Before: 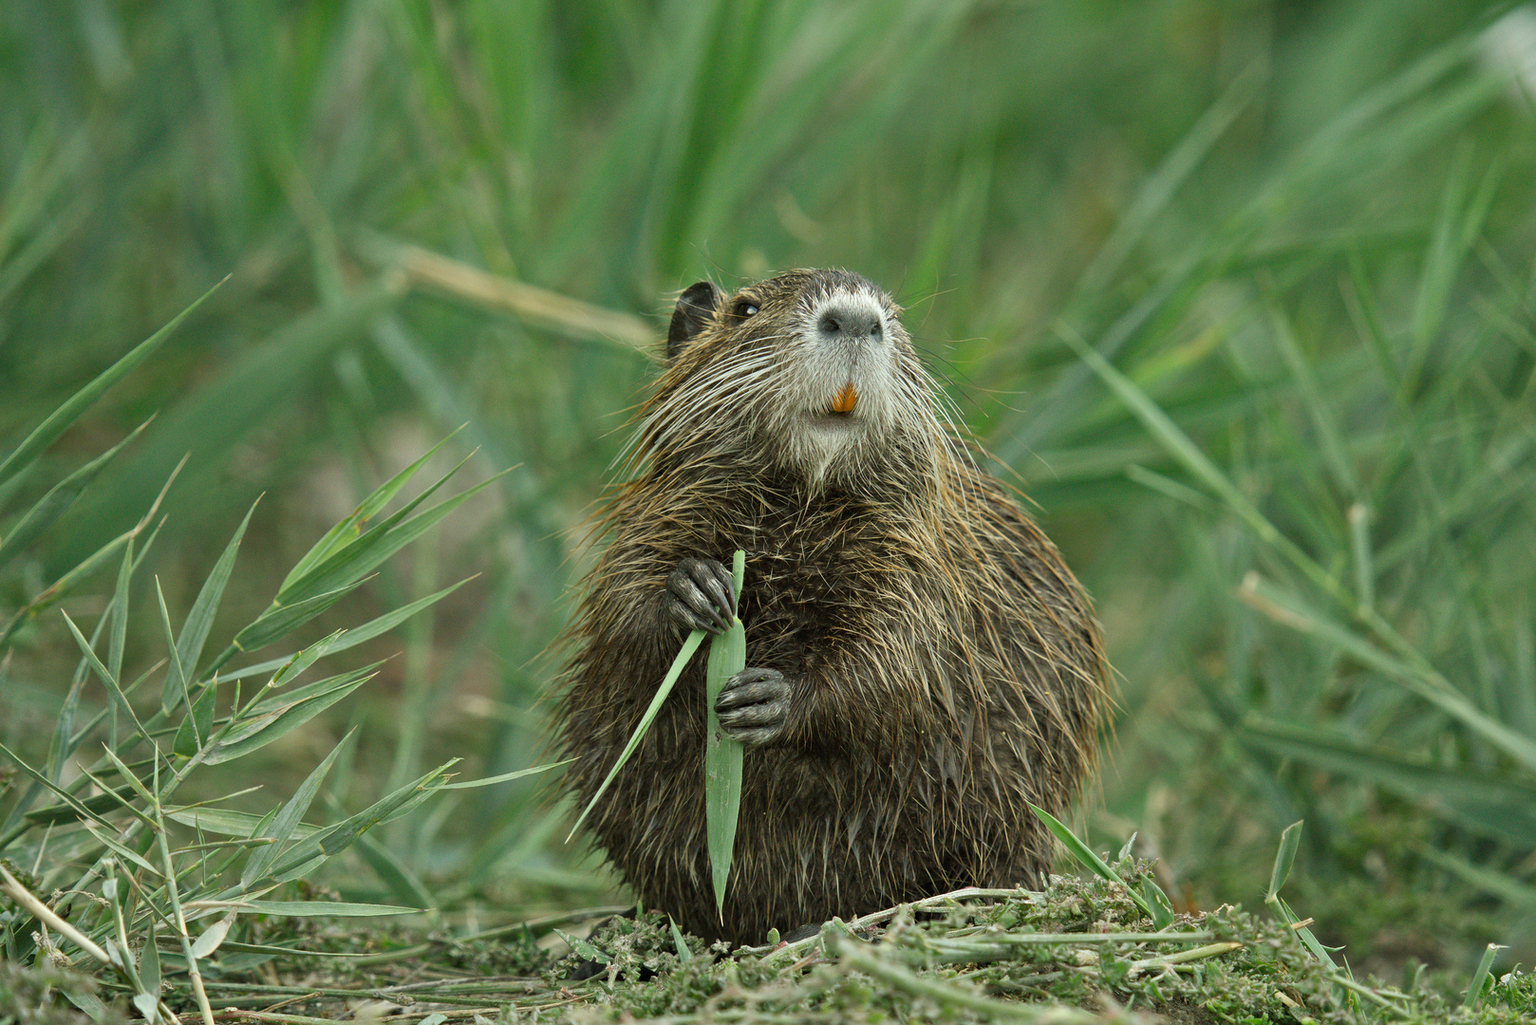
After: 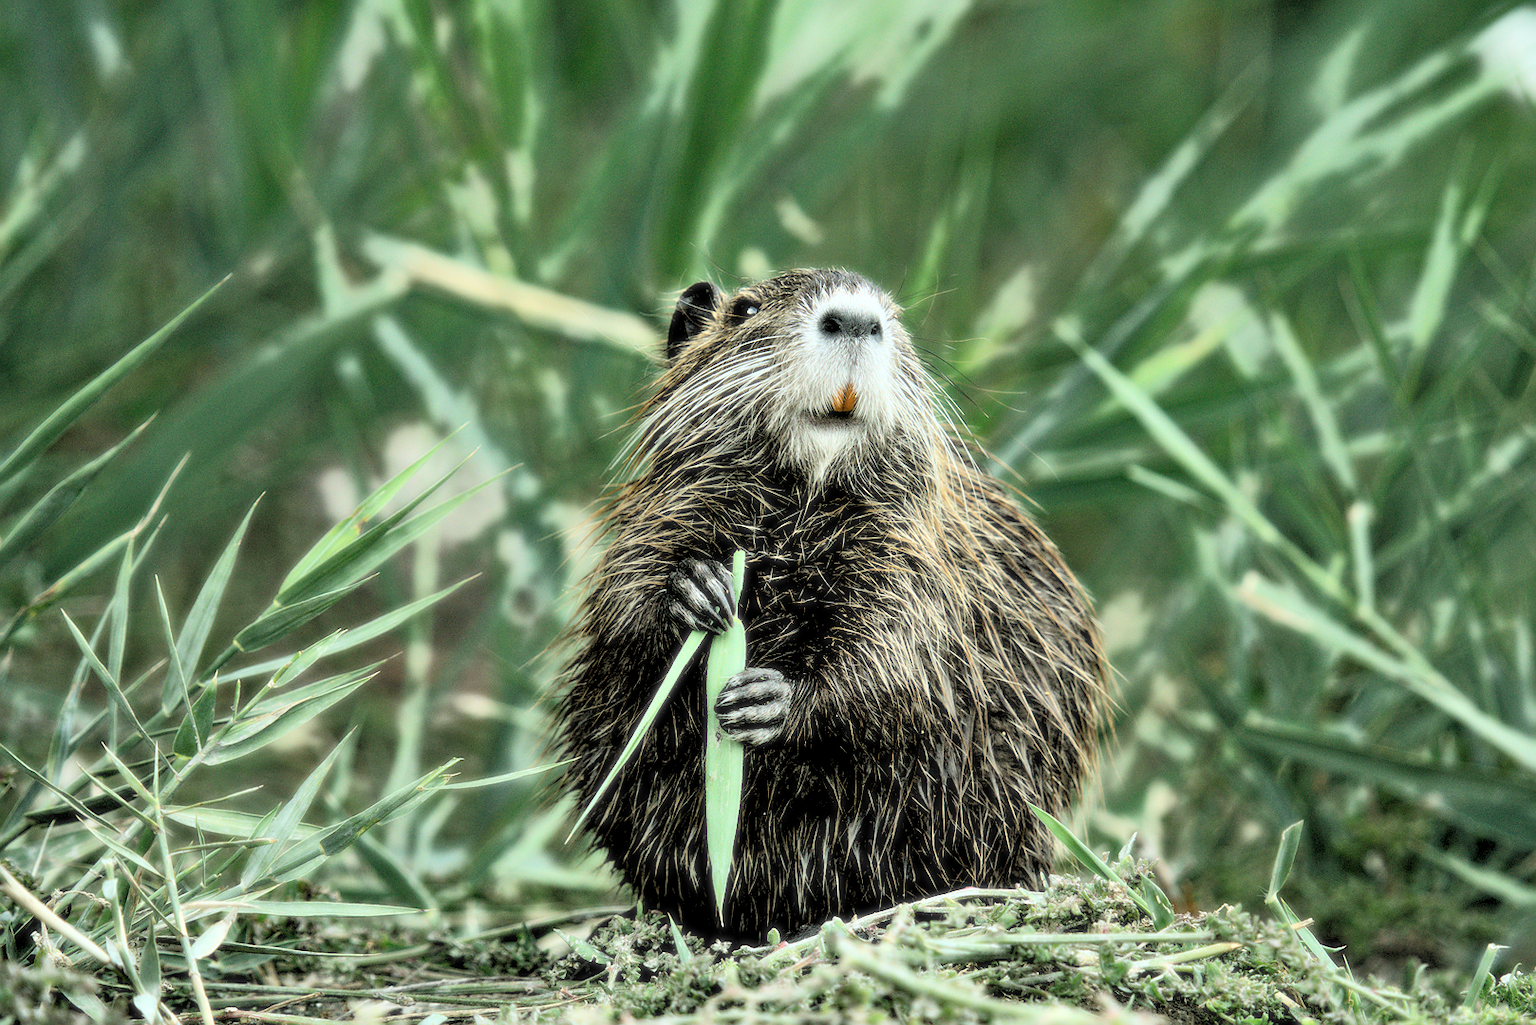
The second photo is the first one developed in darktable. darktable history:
shadows and highlights: low approximation 0.01, soften with gaussian
color calibration: illuminant as shot in camera, x 0.358, y 0.373, temperature 4628.91 K
bloom: size 0%, threshold 54.82%, strength 8.31%
rgb levels: levels [[0.034, 0.472, 0.904], [0, 0.5, 1], [0, 0.5, 1]]
sharpen: on, module defaults
